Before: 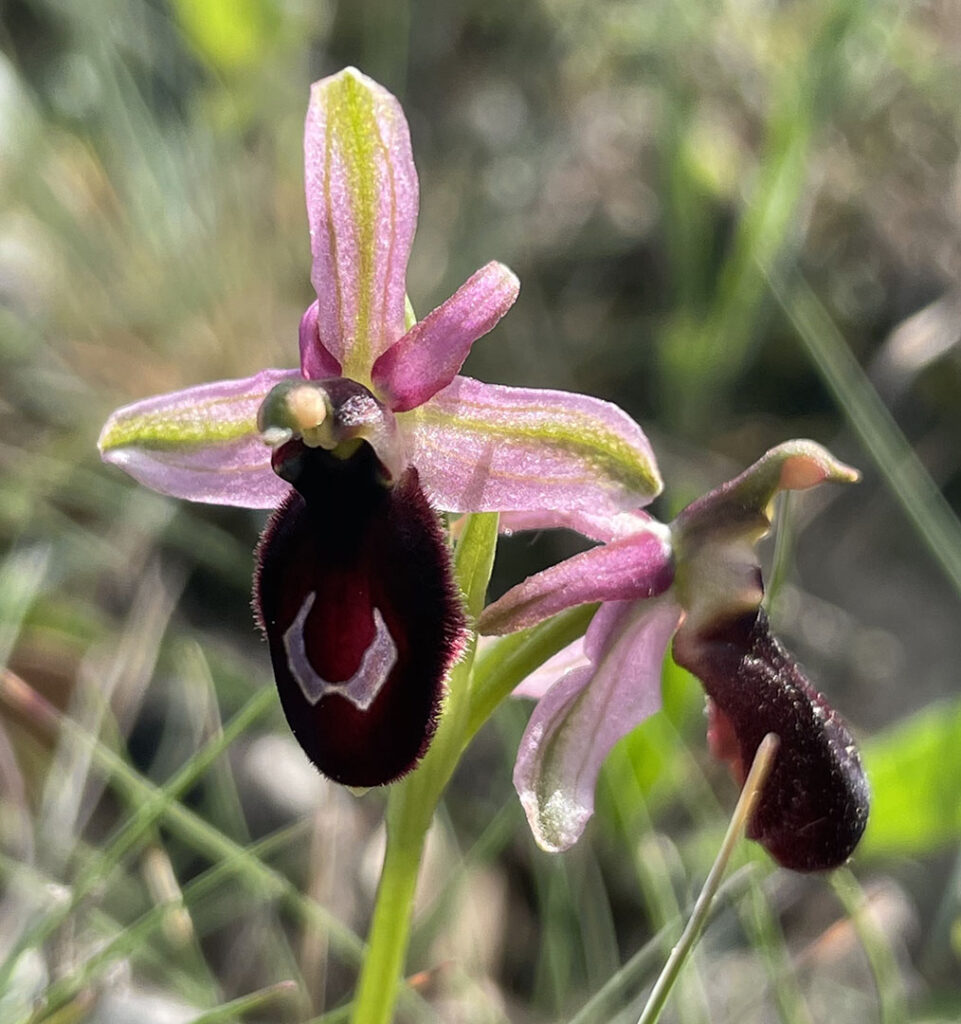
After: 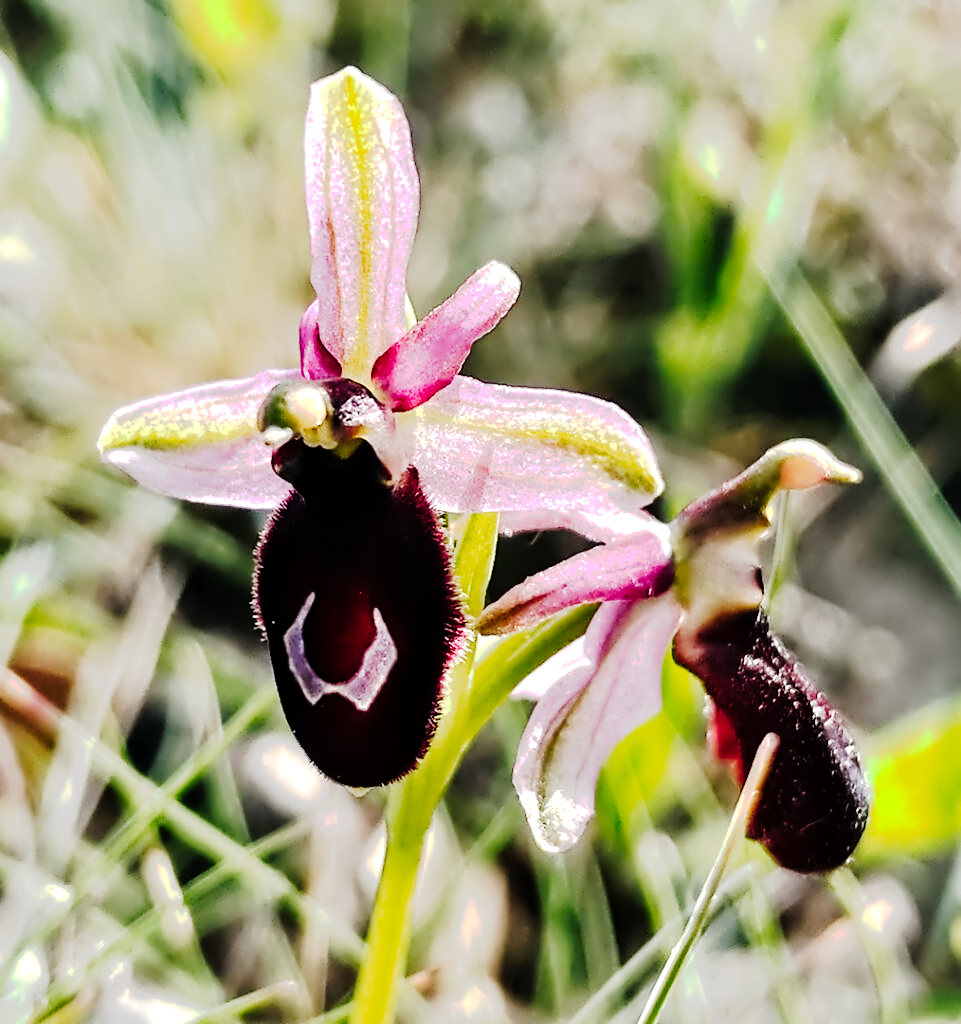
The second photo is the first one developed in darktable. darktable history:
contrast equalizer: octaves 7, y [[0.5, 0.542, 0.583, 0.625, 0.667, 0.708], [0.5 ×6], [0.5 ×6], [0, 0.033, 0.067, 0.1, 0.133, 0.167], [0, 0.05, 0.1, 0.15, 0.2, 0.25]]
exposure: exposure 0.4 EV, compensate highlight preservation false
tone curve: curves: ch0 [(0, 0) (0.003, 0.001) (0.011, 0.005) (0.025, 0.009) (0.044, 0.014) (0.069, 0.019) (0.1, 0.028) (0.136, 0.039) (0.177, 0.073) (0.224, 0.134) (0.277, 0.218) (0.335, 0.343) (0.399, 0.488) (0.468, 0.608) (0.543, 0.699) (0.623, 0.773) (0.709, 0.819) (0.801, 0.852) (0.898, 0.874) (1, 1)], preserve colors none
